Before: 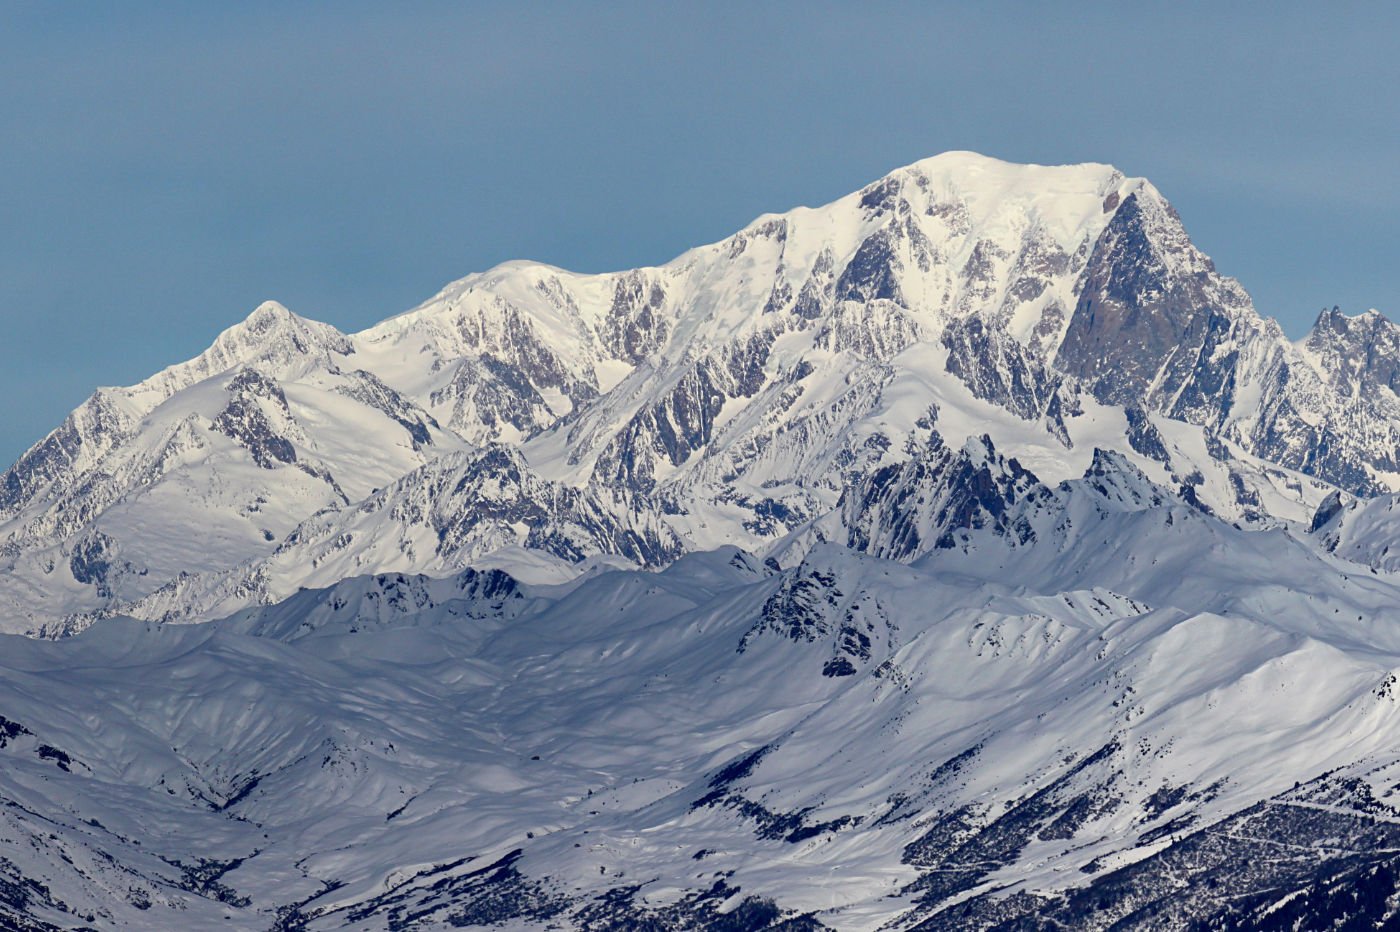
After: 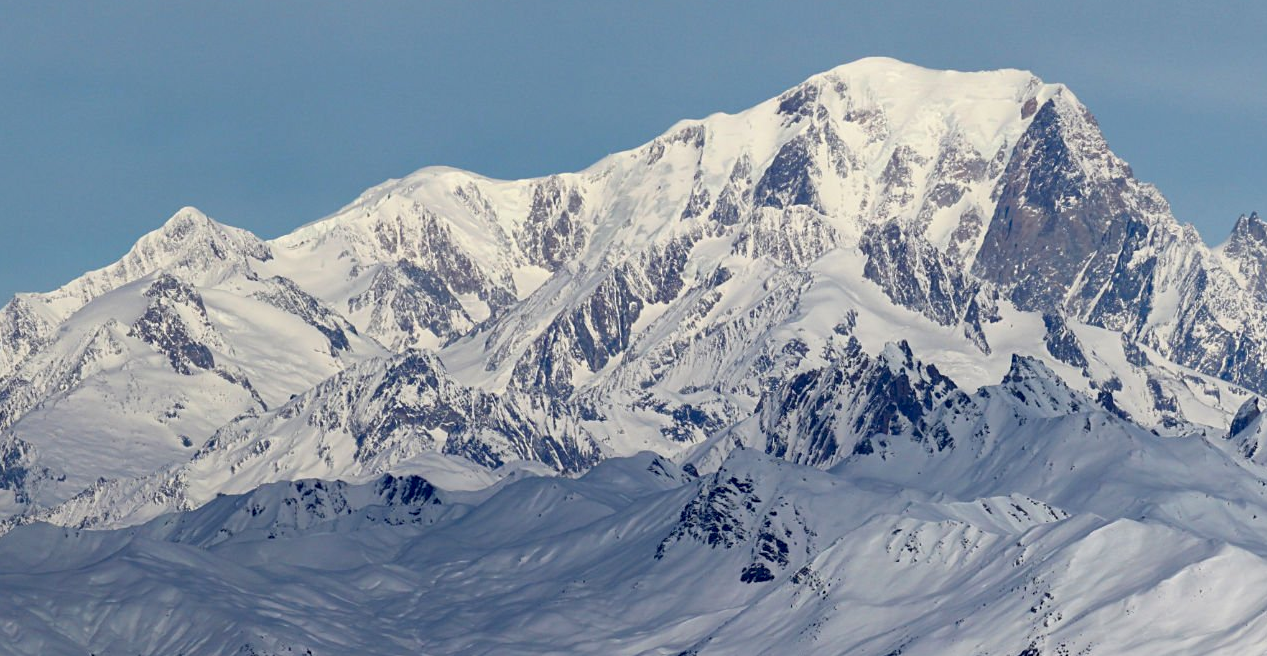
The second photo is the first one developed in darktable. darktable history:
exposure: black level correction 0.004, exposure 0.016 EV, compensate highlight preservation false
crop: left 5.908%, top 10.107%, right 3.534%, bottom 19.466%
